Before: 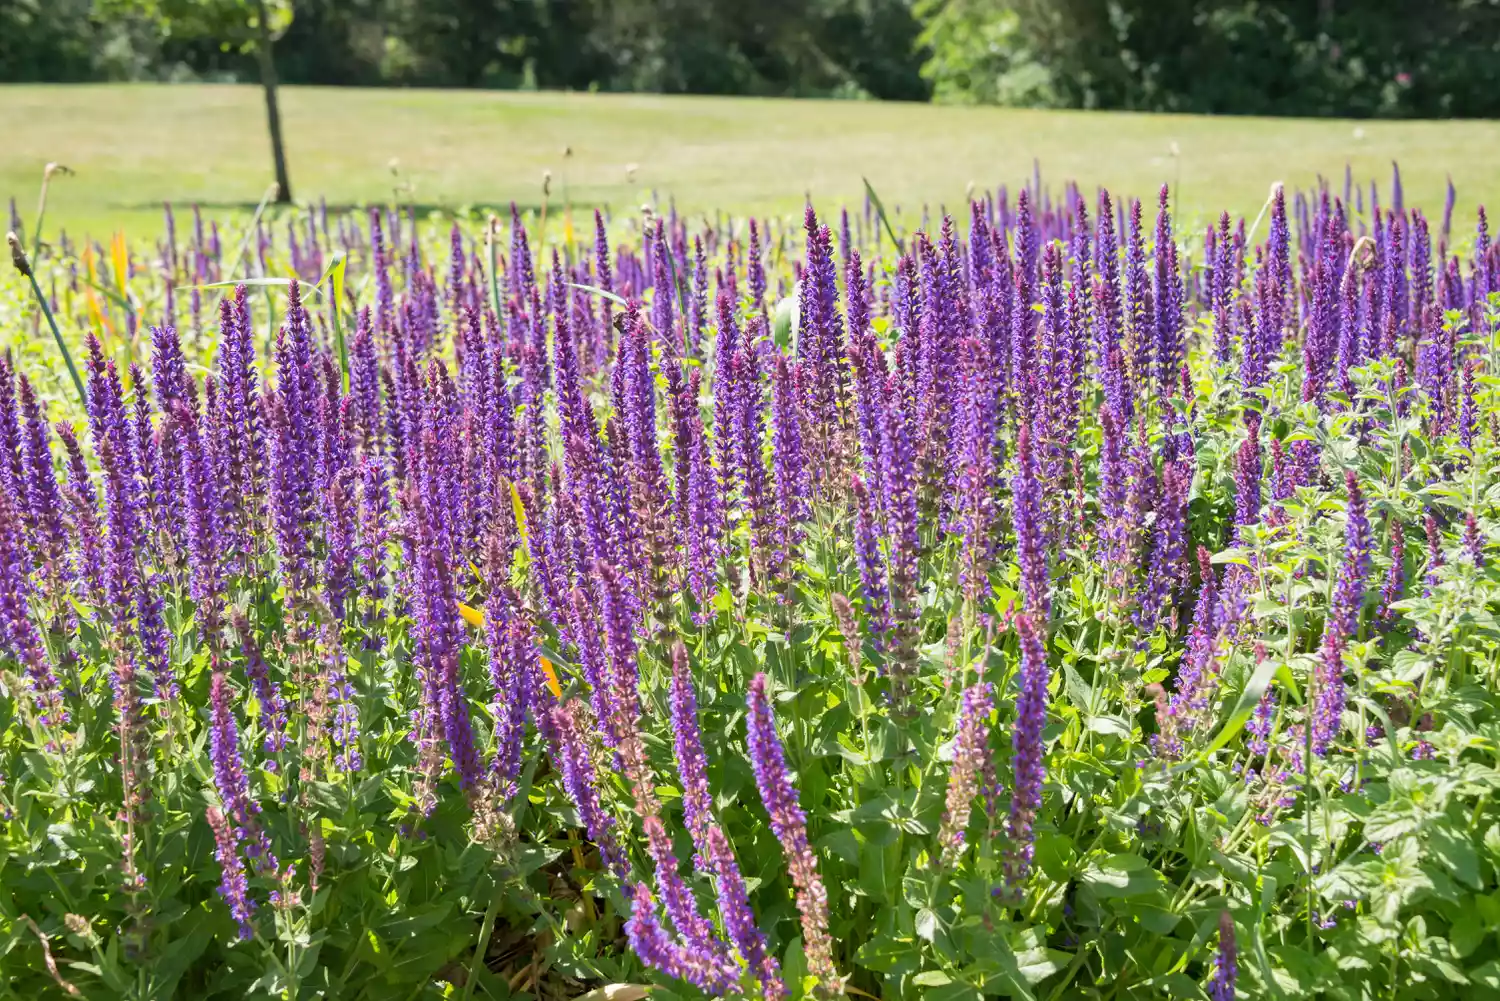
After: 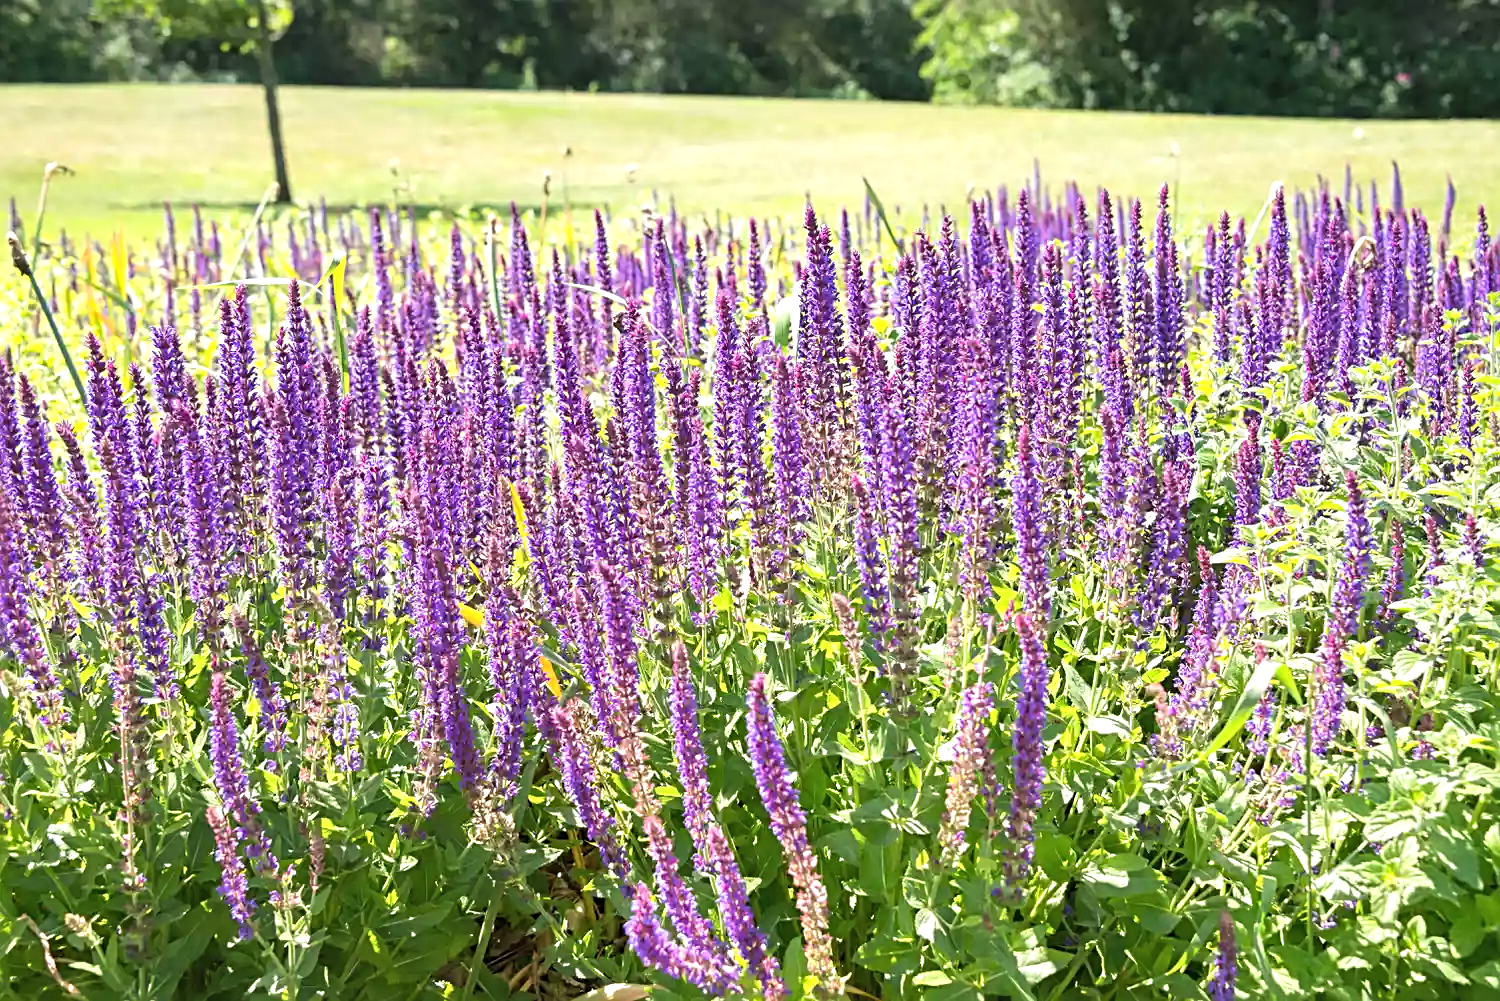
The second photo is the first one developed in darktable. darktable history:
exposure: black level correction -0.002, exposure 0.532 EV, compensate highlight preservation false
sharpen: radius 3.105
